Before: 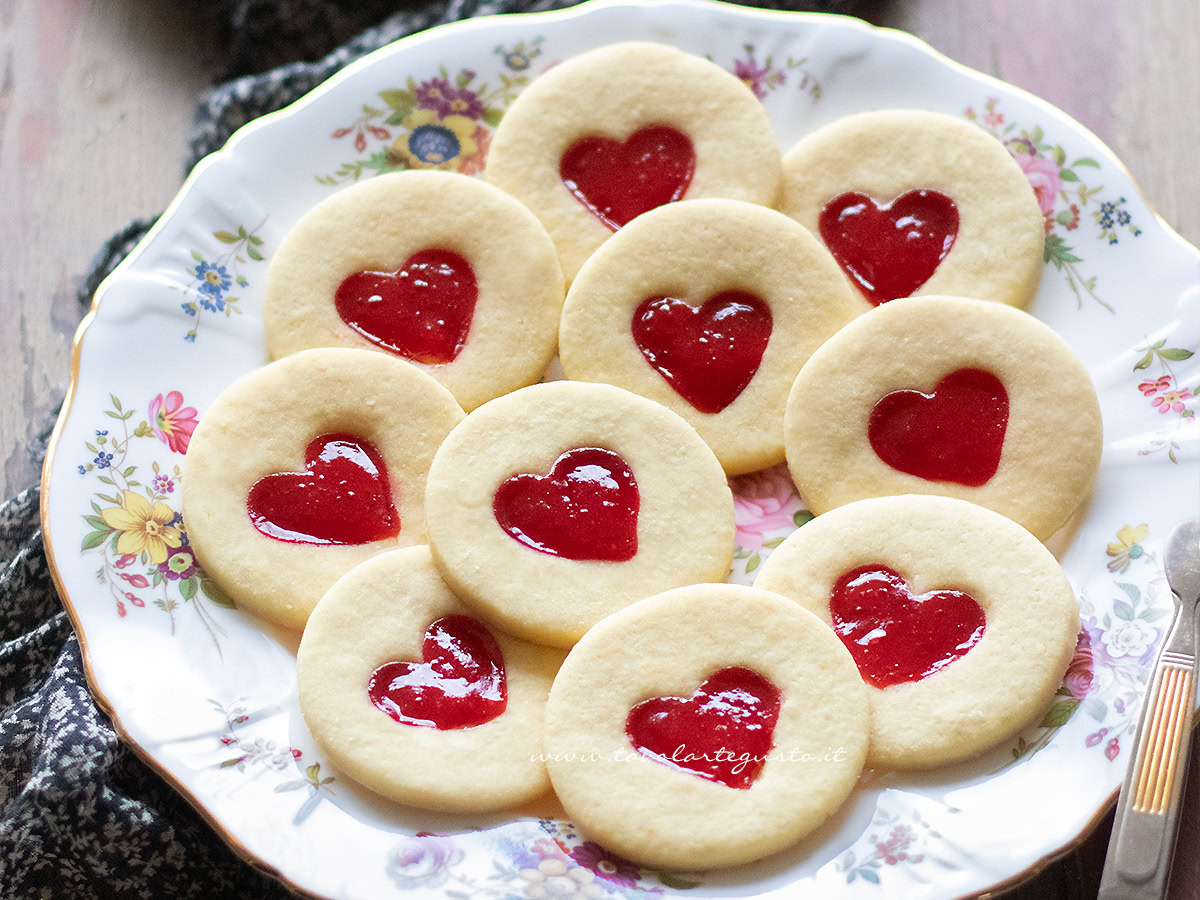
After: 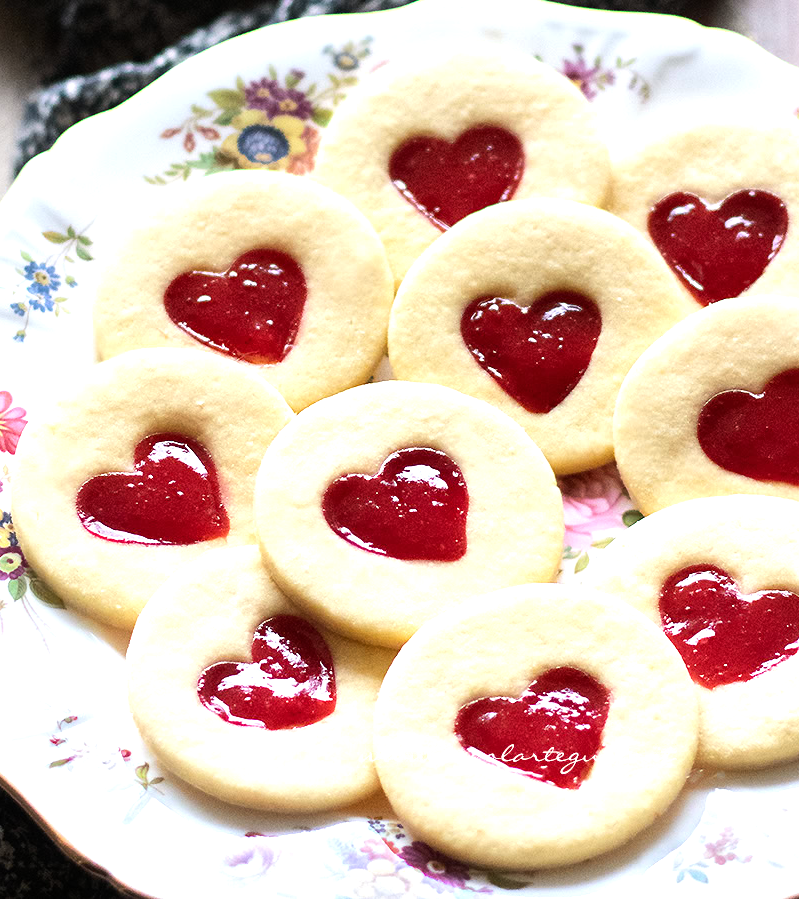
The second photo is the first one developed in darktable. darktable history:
tone equalizer: -8 EV -0.75 EV, -7 EV -0.7 EV, -6 EV -0.6 EV, -5 EV -0.4 EV, -3 EV 0.4 EV, -2 EV 0.6 EV, -1 EV 0.7 EV, +0 EV 0.75 EV, edges refinement/feathering 500, mask exposure compensation -1.57 EV, preserve details no
crop and rotate: left 14.292%, right 19.041%
